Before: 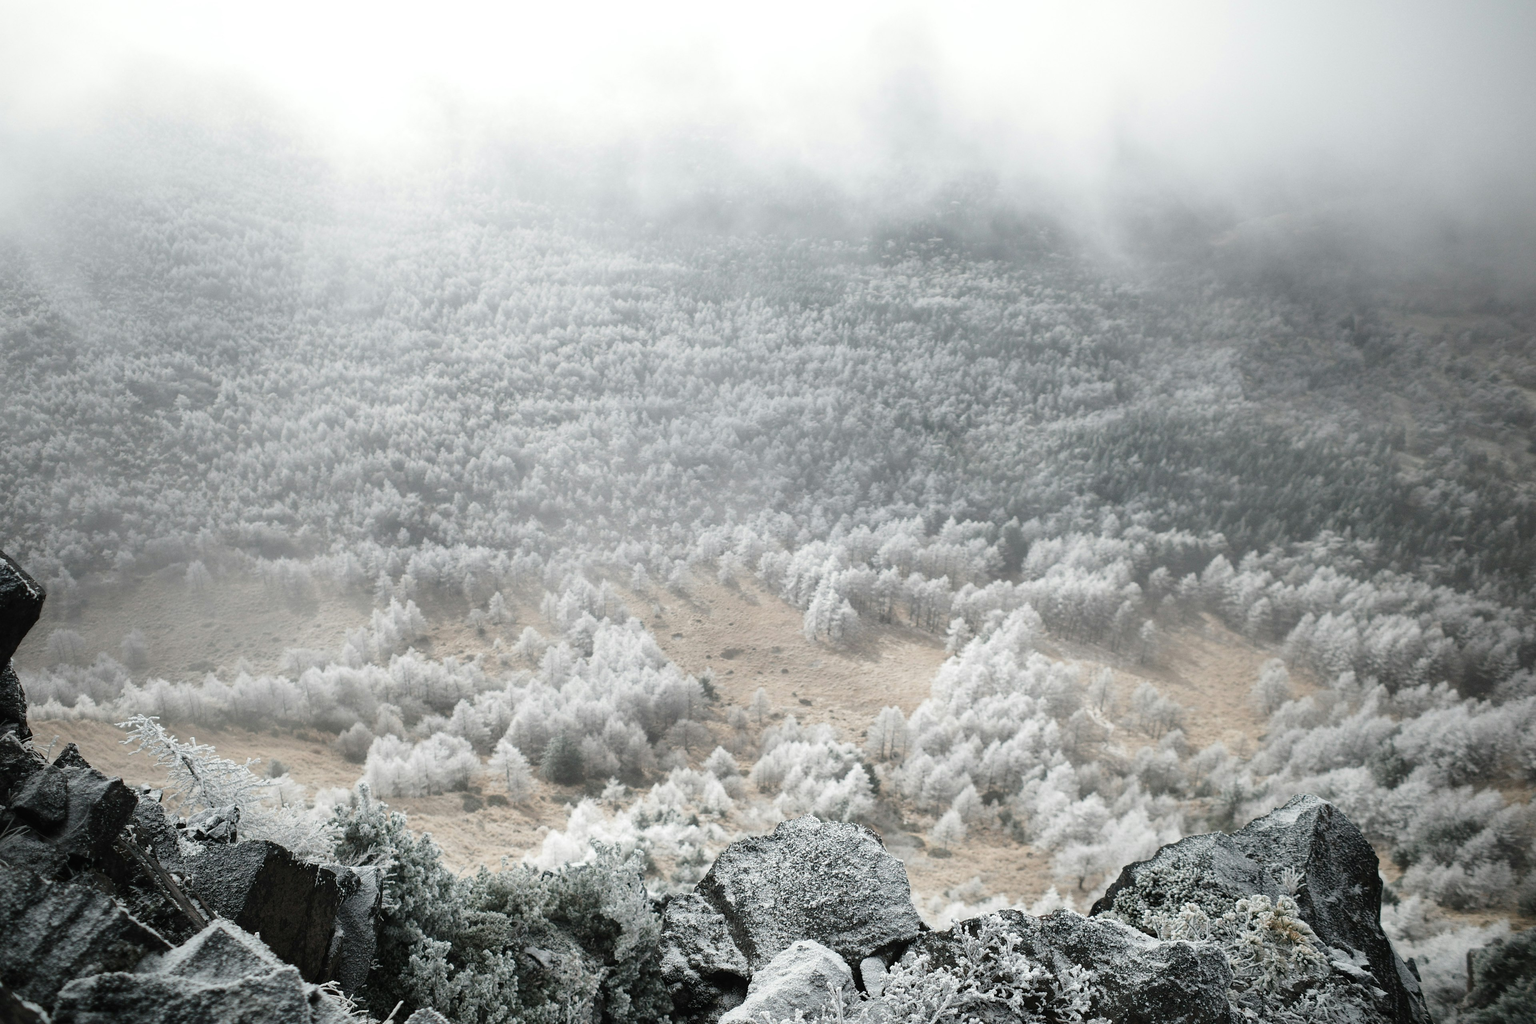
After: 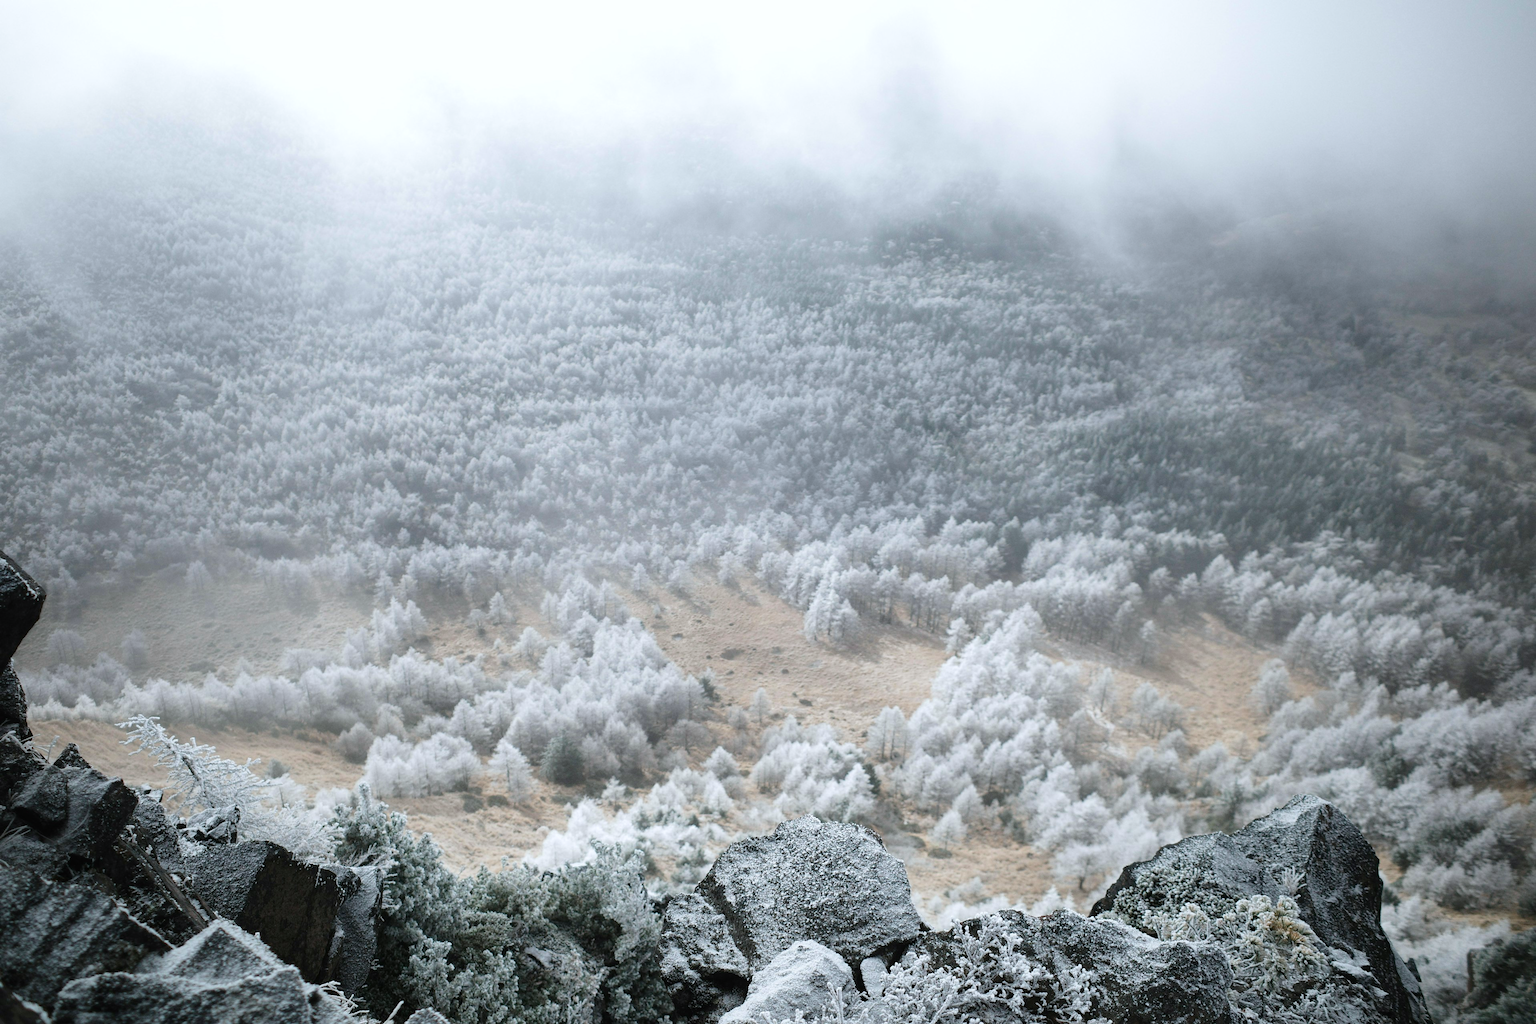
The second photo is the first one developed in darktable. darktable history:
white balance: red 0.976, blue 1.04
velvia: on, module defaults
